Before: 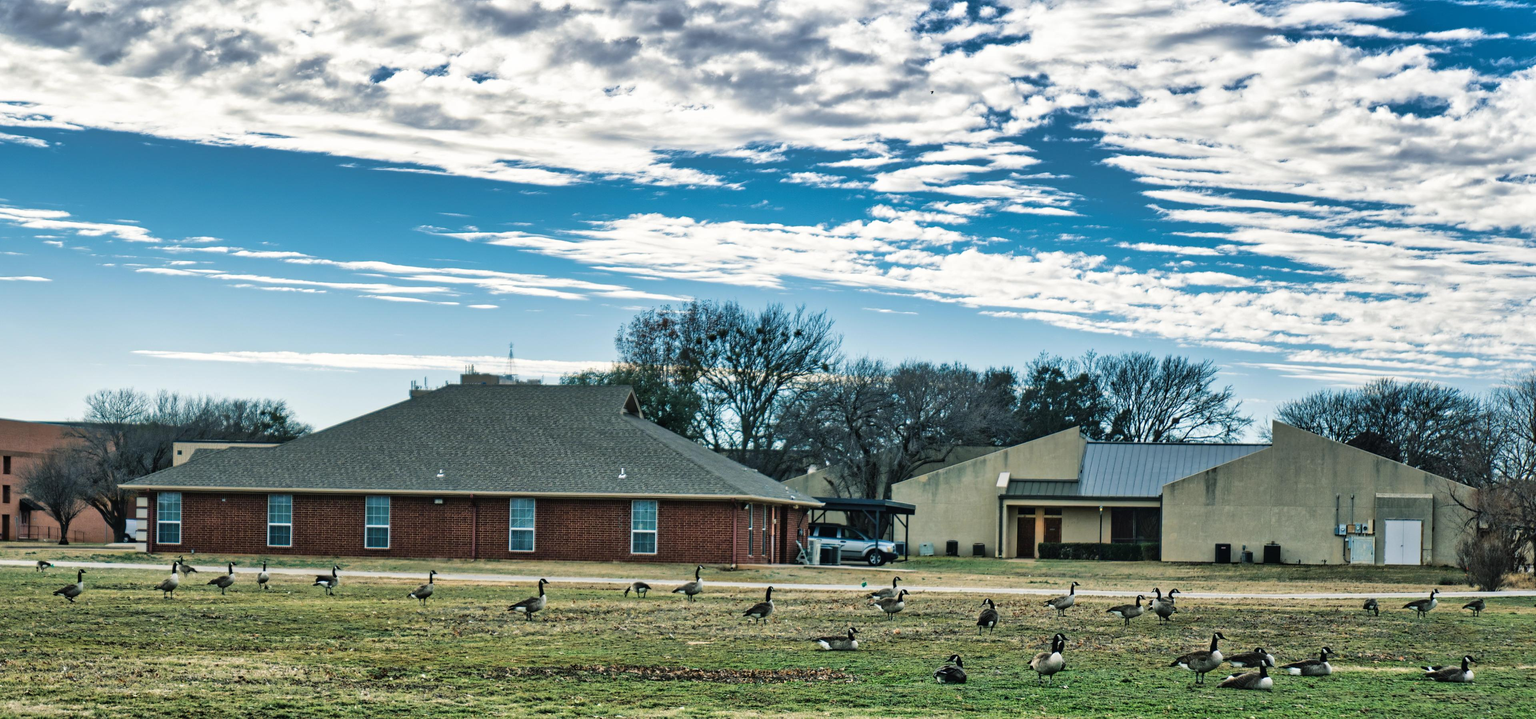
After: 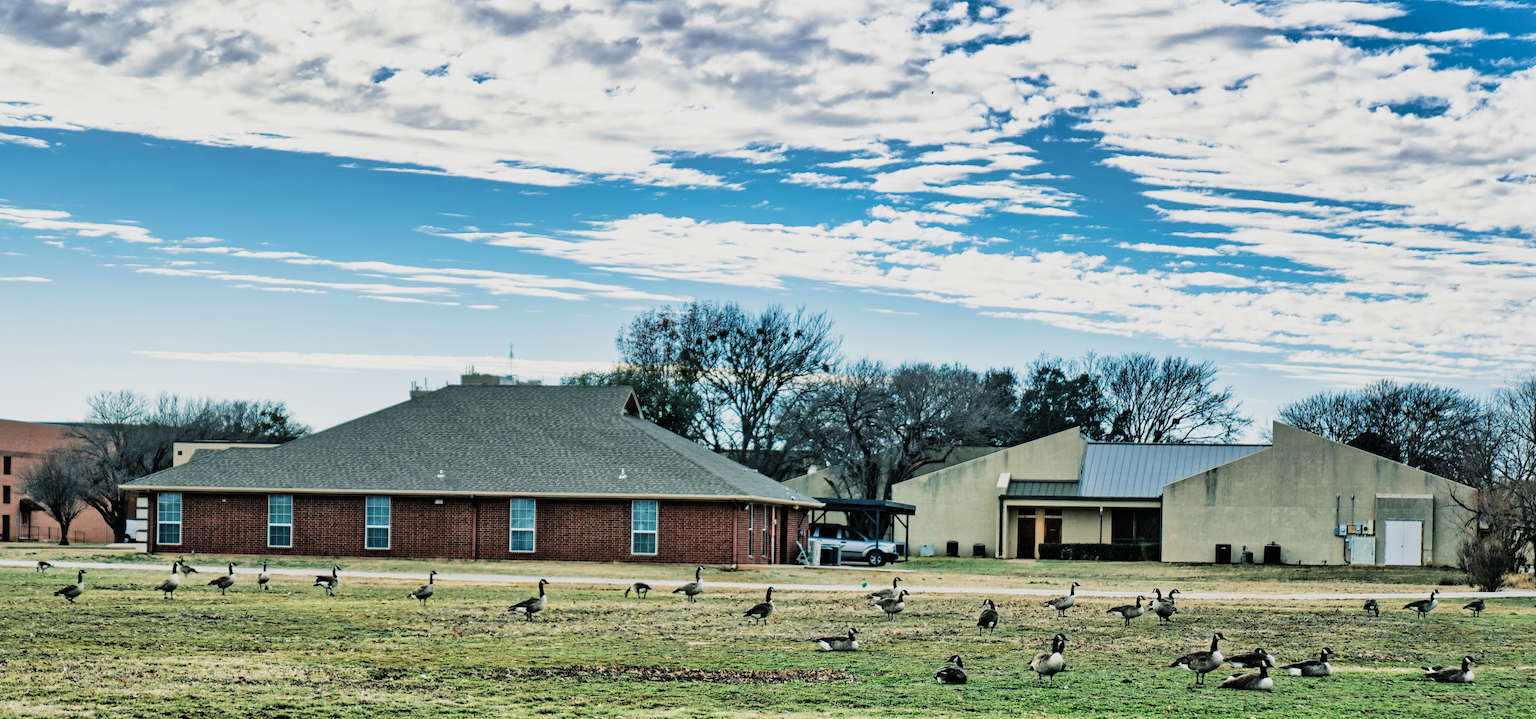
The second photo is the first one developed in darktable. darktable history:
filmic rgb: black relative exposure -7.65 EV, white relative exposure 4.56 EV, threshold 3.06 EV, hardness 3.61, enable highlight reconstruction true
tone curve: curves: ch0 [(0, 0) (0.739, 0.837) (1, 1)]; ch1 [(0, 0) (0.226, 0.261) (0.383, 0.397) (0.462, 0.473) (0.498, 0.502) (0.521, 0.52) (0.578, 0.57) (1, 1)]; ch2 [(0, 0) (0.438, 0.456) (0.5, 0.5) (0.547, 0.557) (0.597, 0.58) (0.629, 0.603) (1, 1)], preserve colors none
